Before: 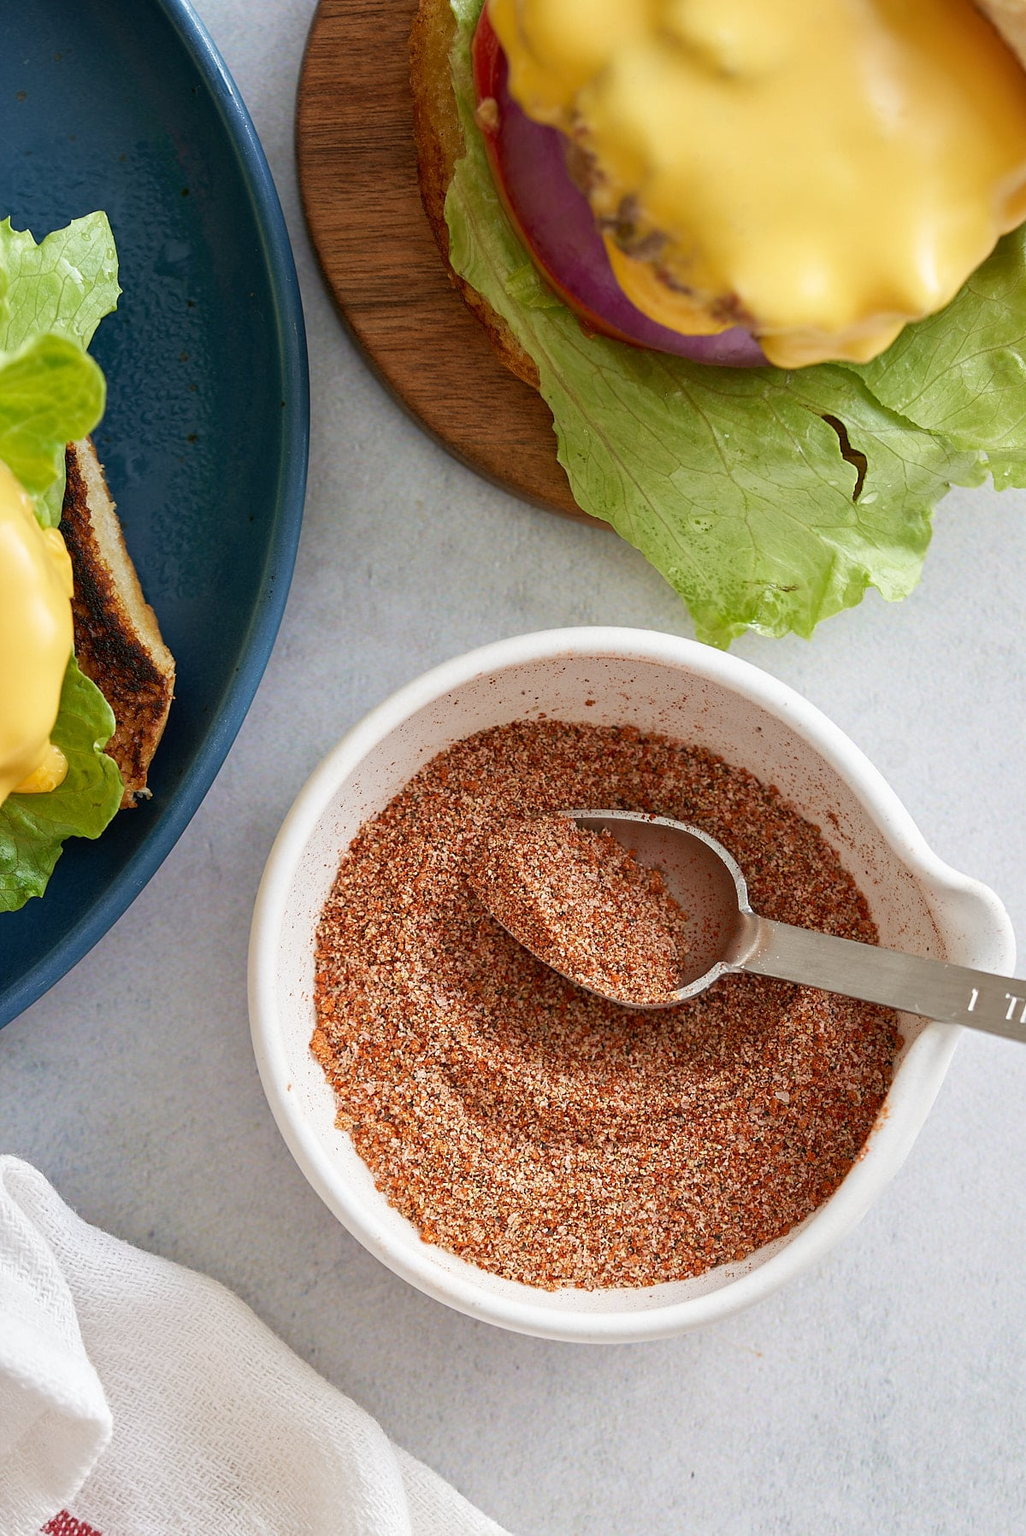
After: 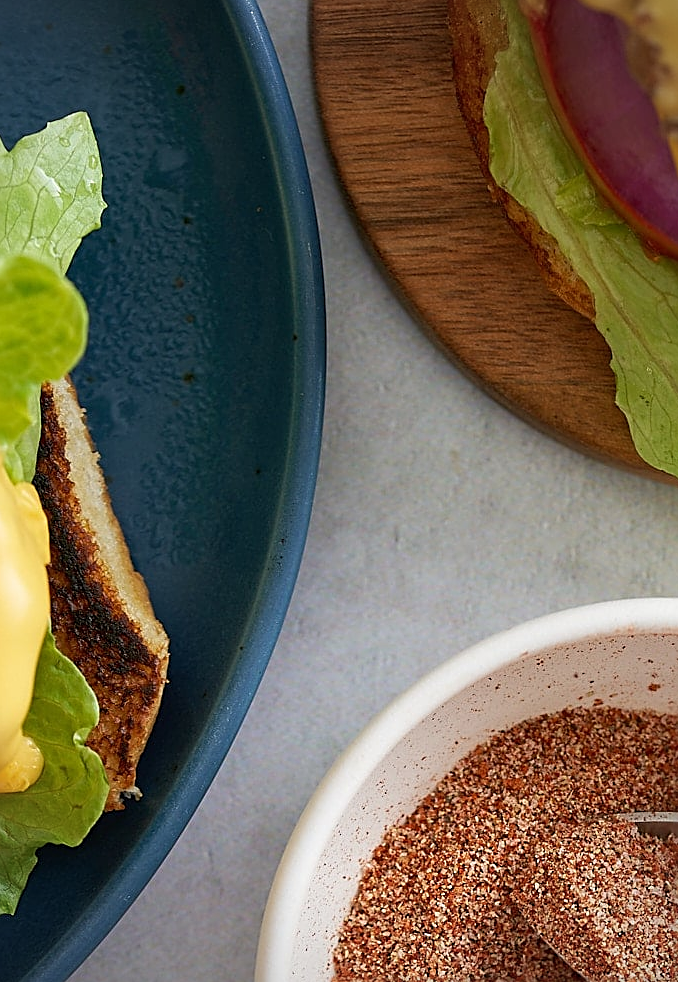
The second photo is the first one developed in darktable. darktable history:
vignetting: brightness -0.431, saturation -0.208, unbound false
sharpen: on, module defaults
crop and rotate: left 3.035%, top 7.515%, right 40.388%, bottom 37.834%
